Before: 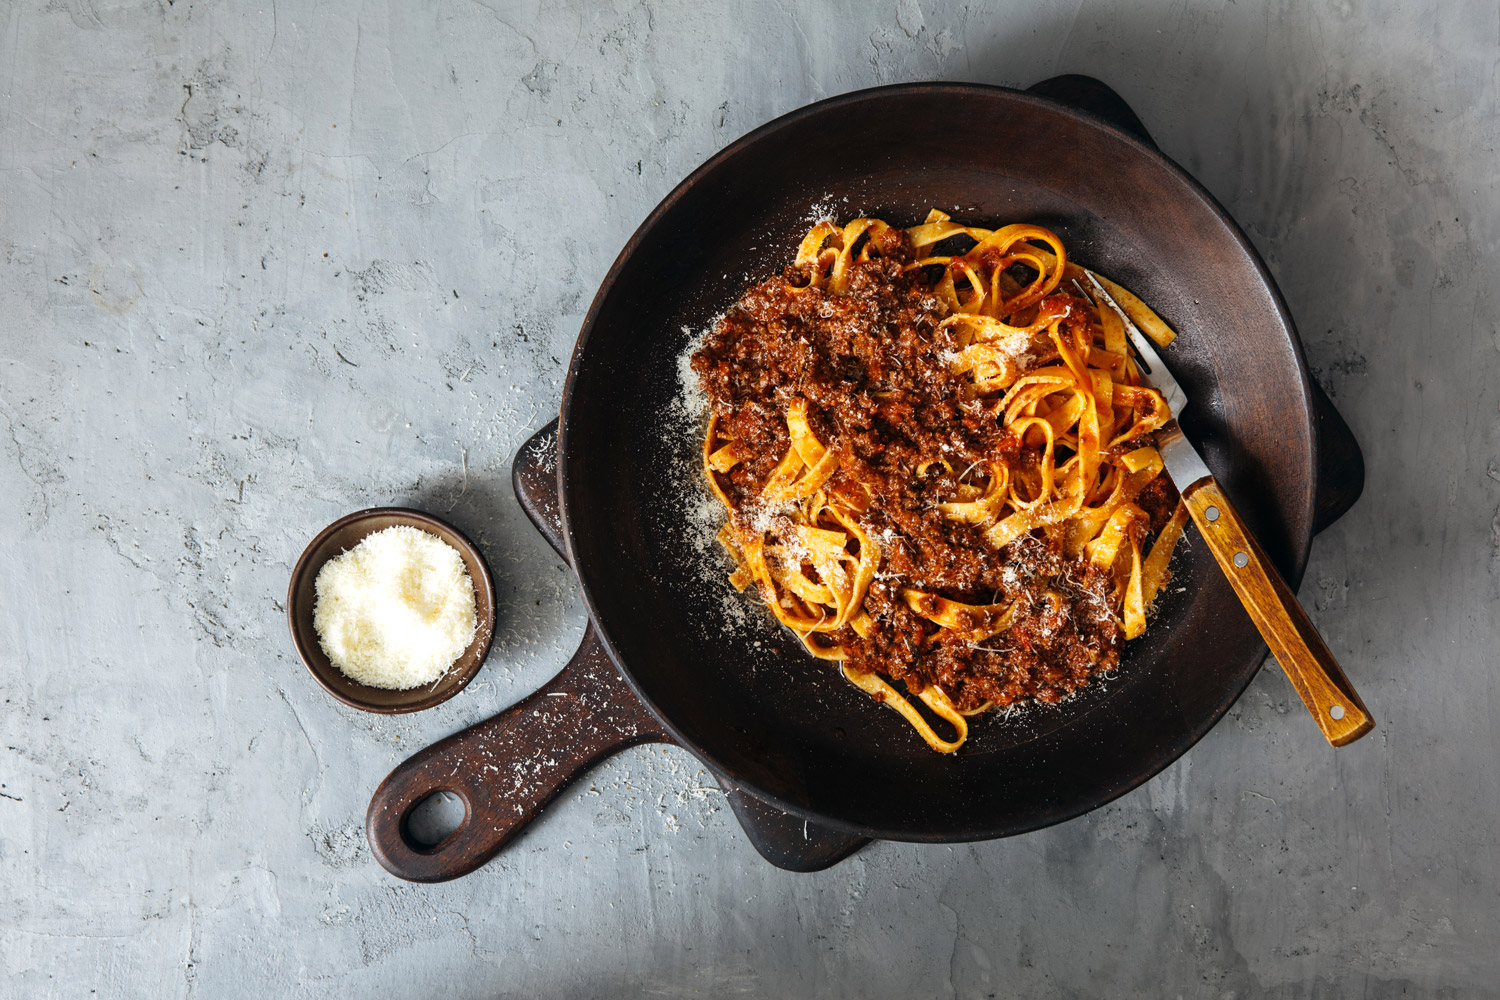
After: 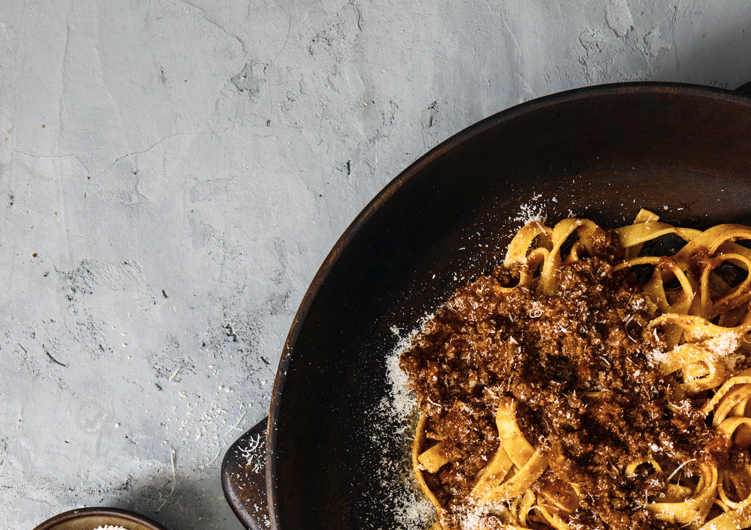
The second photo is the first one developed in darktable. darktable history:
color balance rgb: shadows lift › chroma 0.832%, shadows lift › hue 110.97°, highlights gain › chroma 1.41%, highlights gain › hue 51.85°, linear chroma grading › global chroma 0.451%, perceptual saturation grading › global saturation 36.041%, perceptual saturation grading › shadows 35.463%, global vibrance 19.49%
crop: left 19.463%, right 30.417%, bottom 46.938%
tone equalizer: edges refinement/feathering 500, mask exposure compensation -1.57 EV, preserve details no
contrast brightness saturation: contrast 0.102, saturation -0.372
